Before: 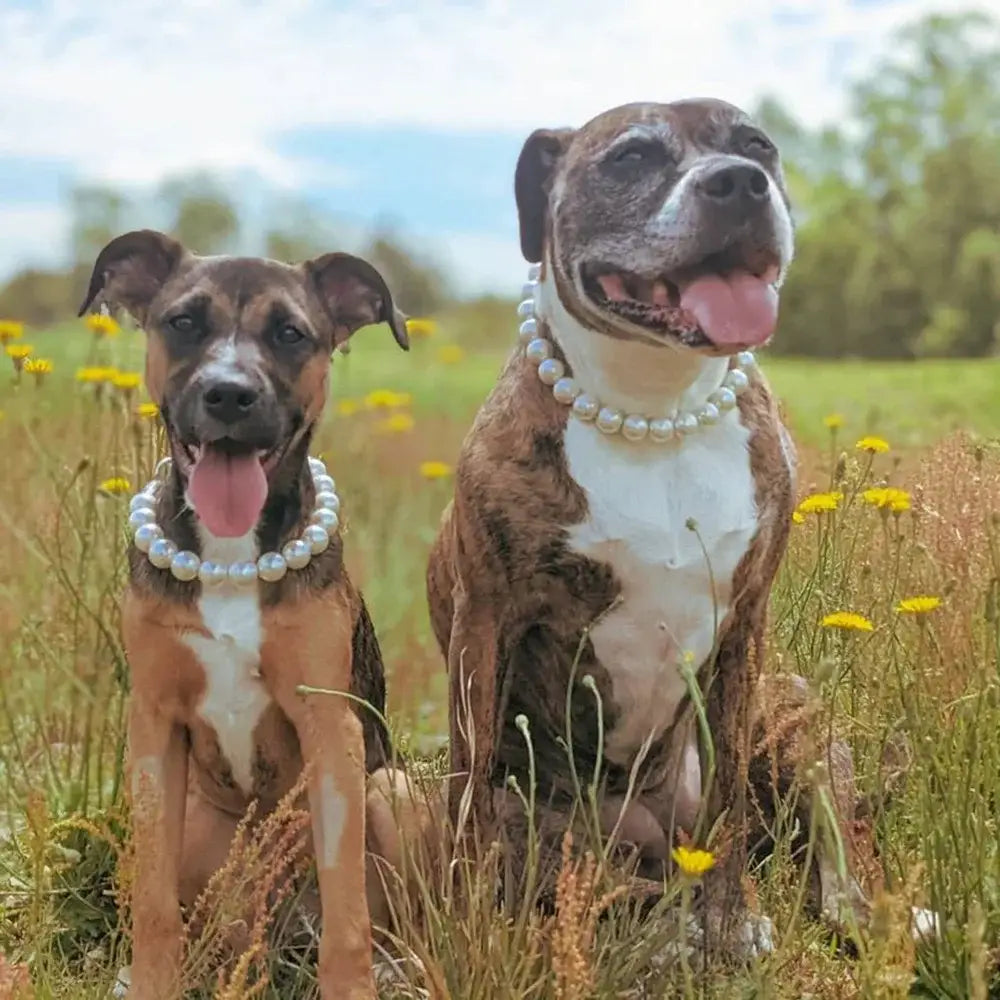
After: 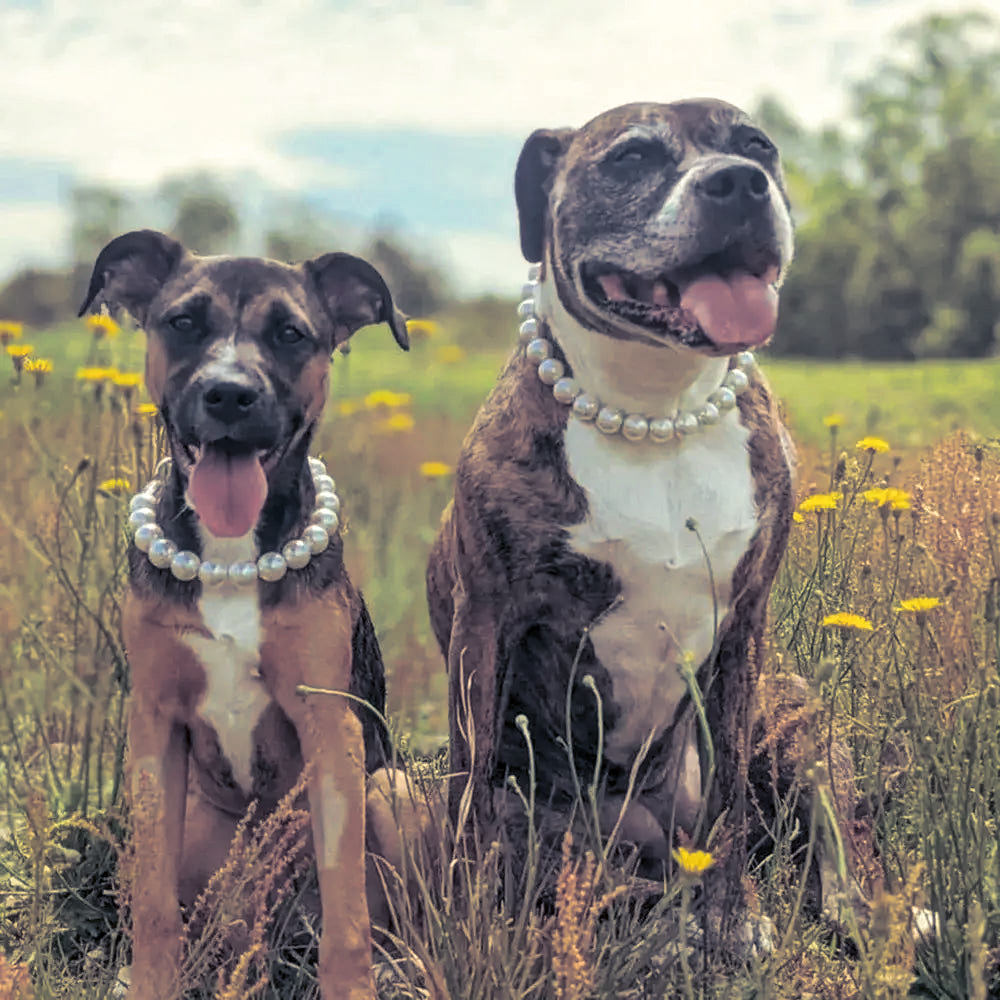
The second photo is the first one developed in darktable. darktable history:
split-toning: shadows › hue 230.4°
local contrast: on, module defaults
white balance: red 1.045, blue 0.932
